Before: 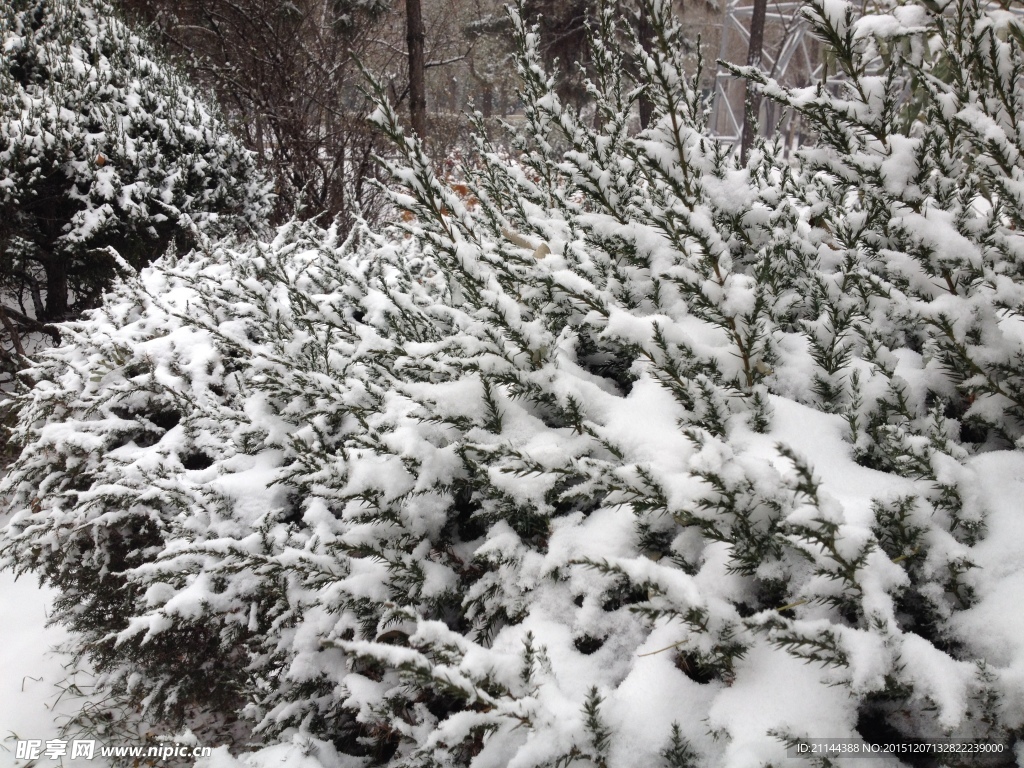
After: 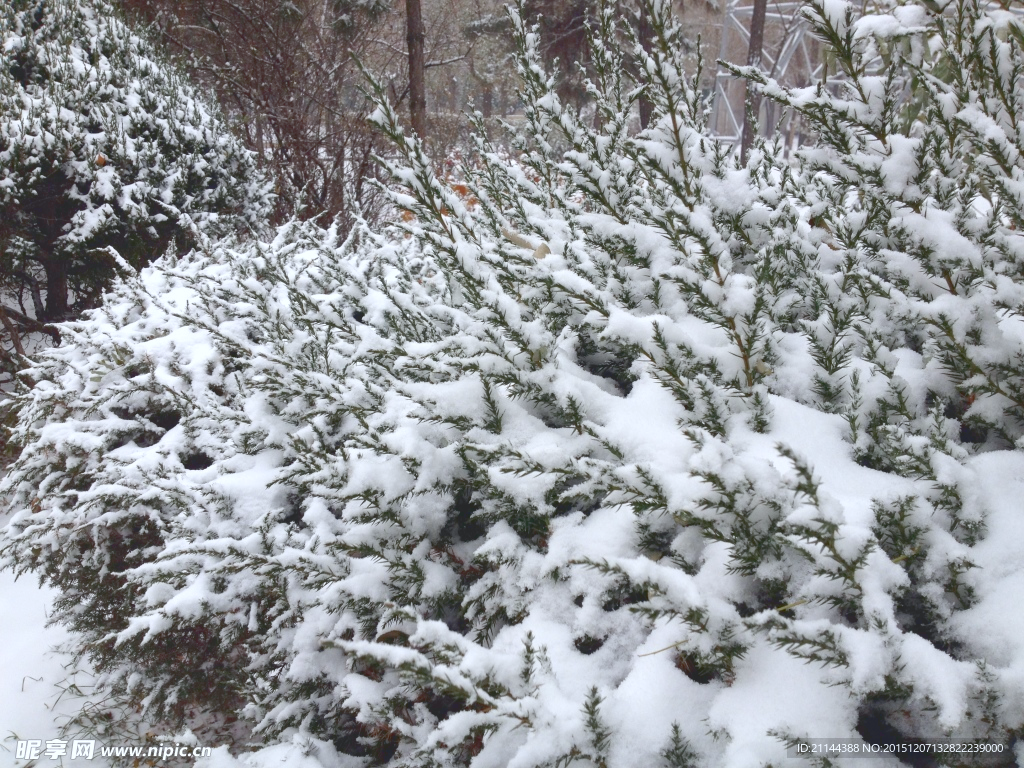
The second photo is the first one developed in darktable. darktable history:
tone equalizer: on, module defaults
tone curve: curves: ch0 [(0, 0.137) (1, 1)], color space Lab, linked channels, preserve colors none
white balance: red 0.967, blue 1.049
